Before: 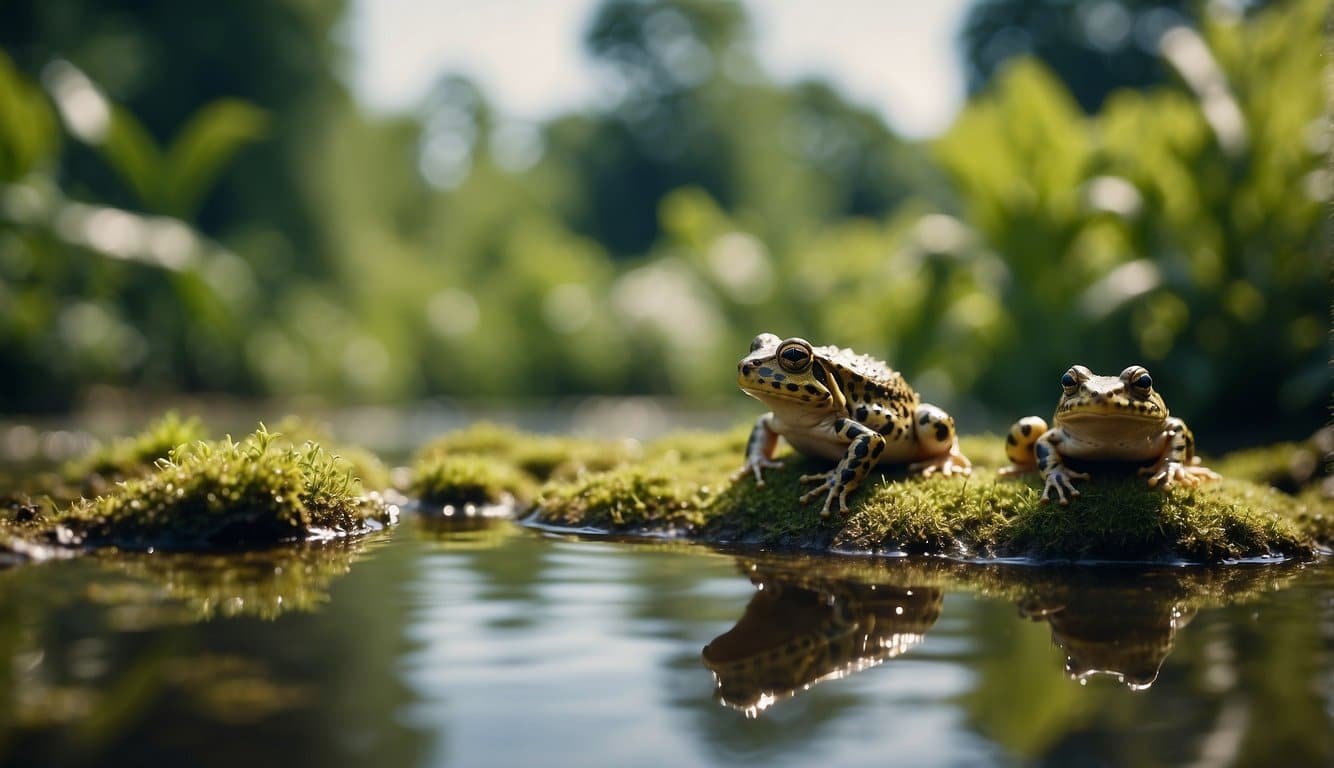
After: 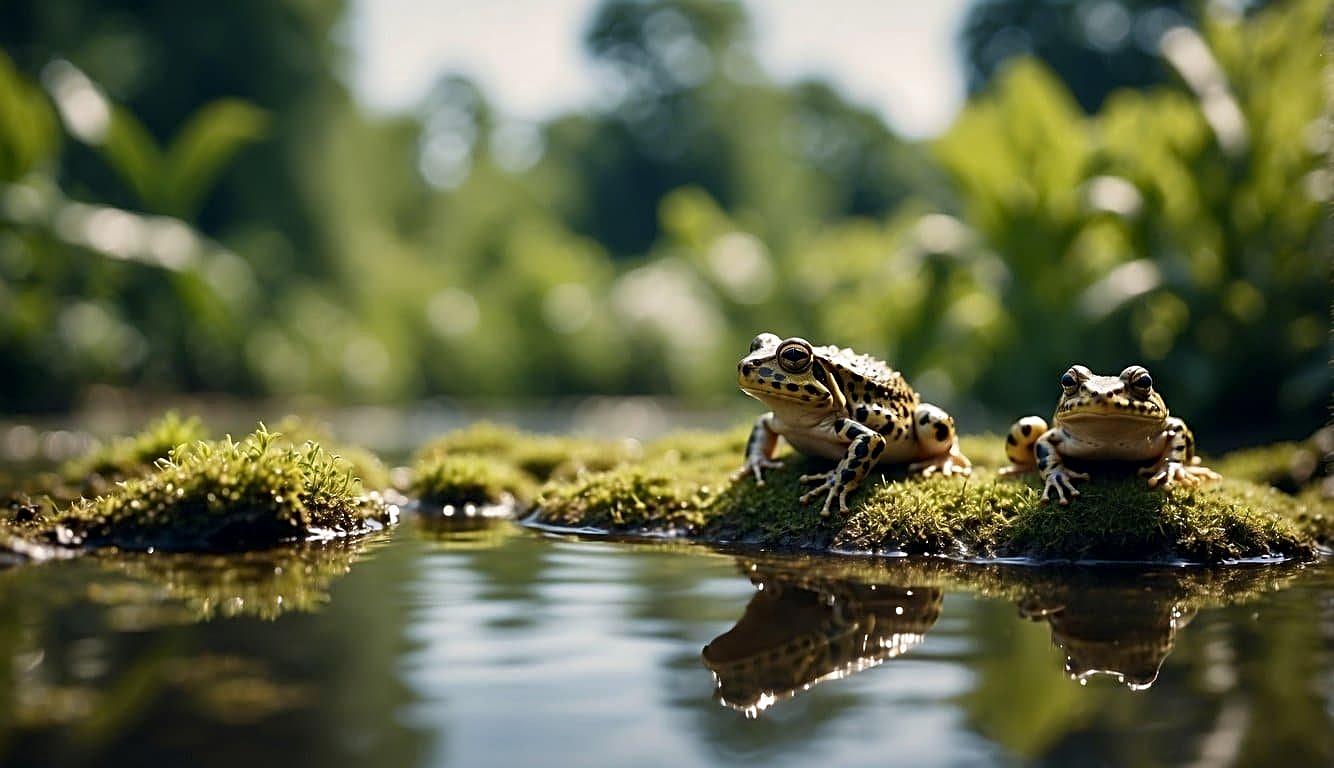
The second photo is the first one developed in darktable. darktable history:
sharpen: radius 3.119
local contrast: mode bilateral grid, contrast 20, coarseness 50, detail 120%, midtone range 0.2
